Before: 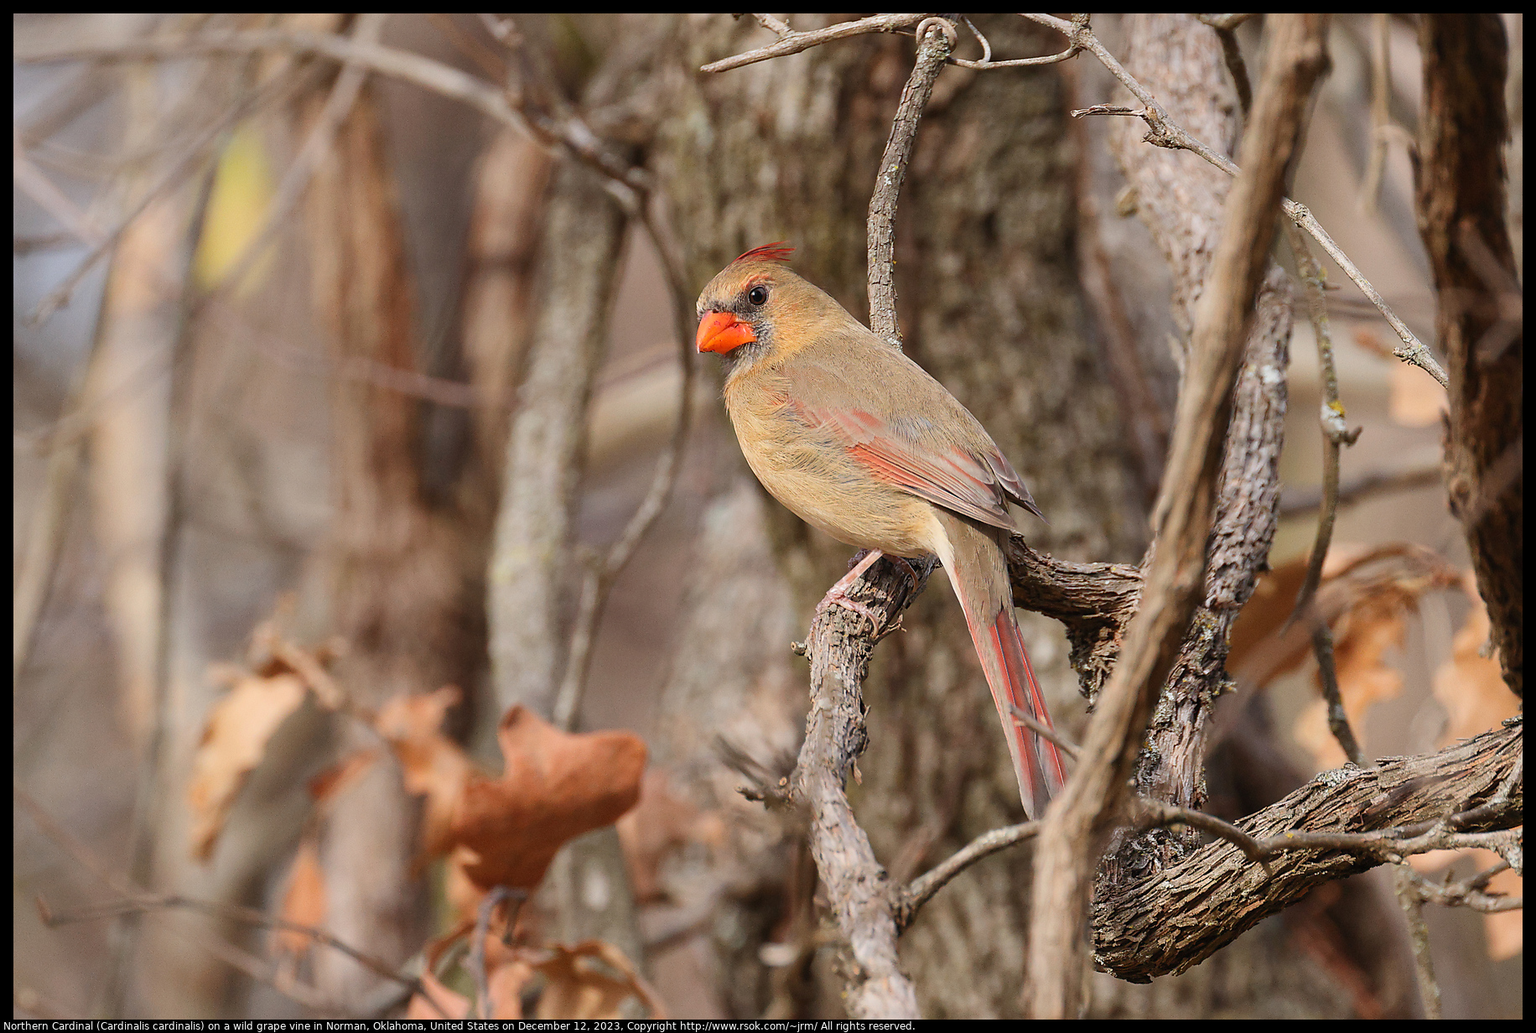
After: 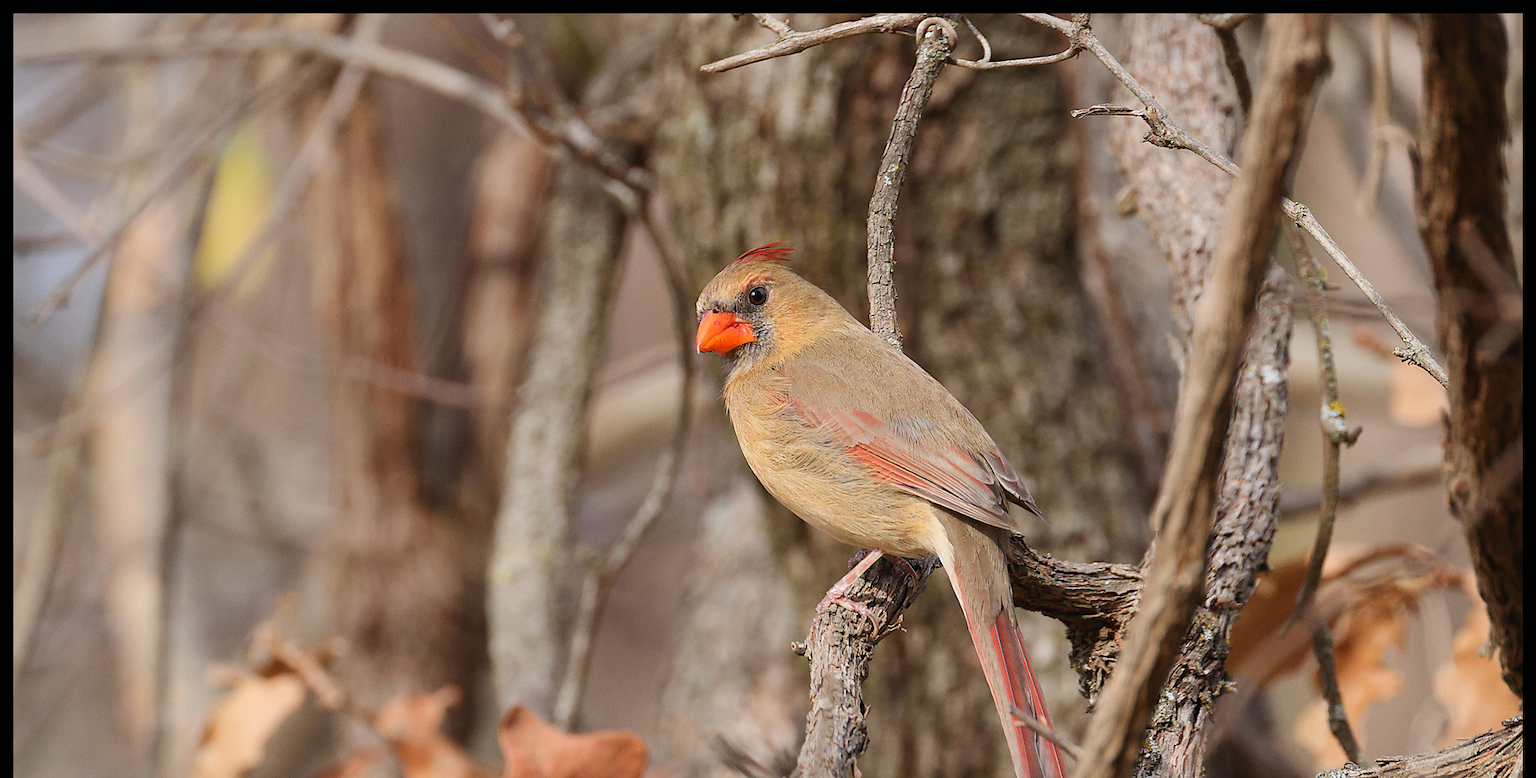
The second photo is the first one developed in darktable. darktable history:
crop: bottom 24.585%
